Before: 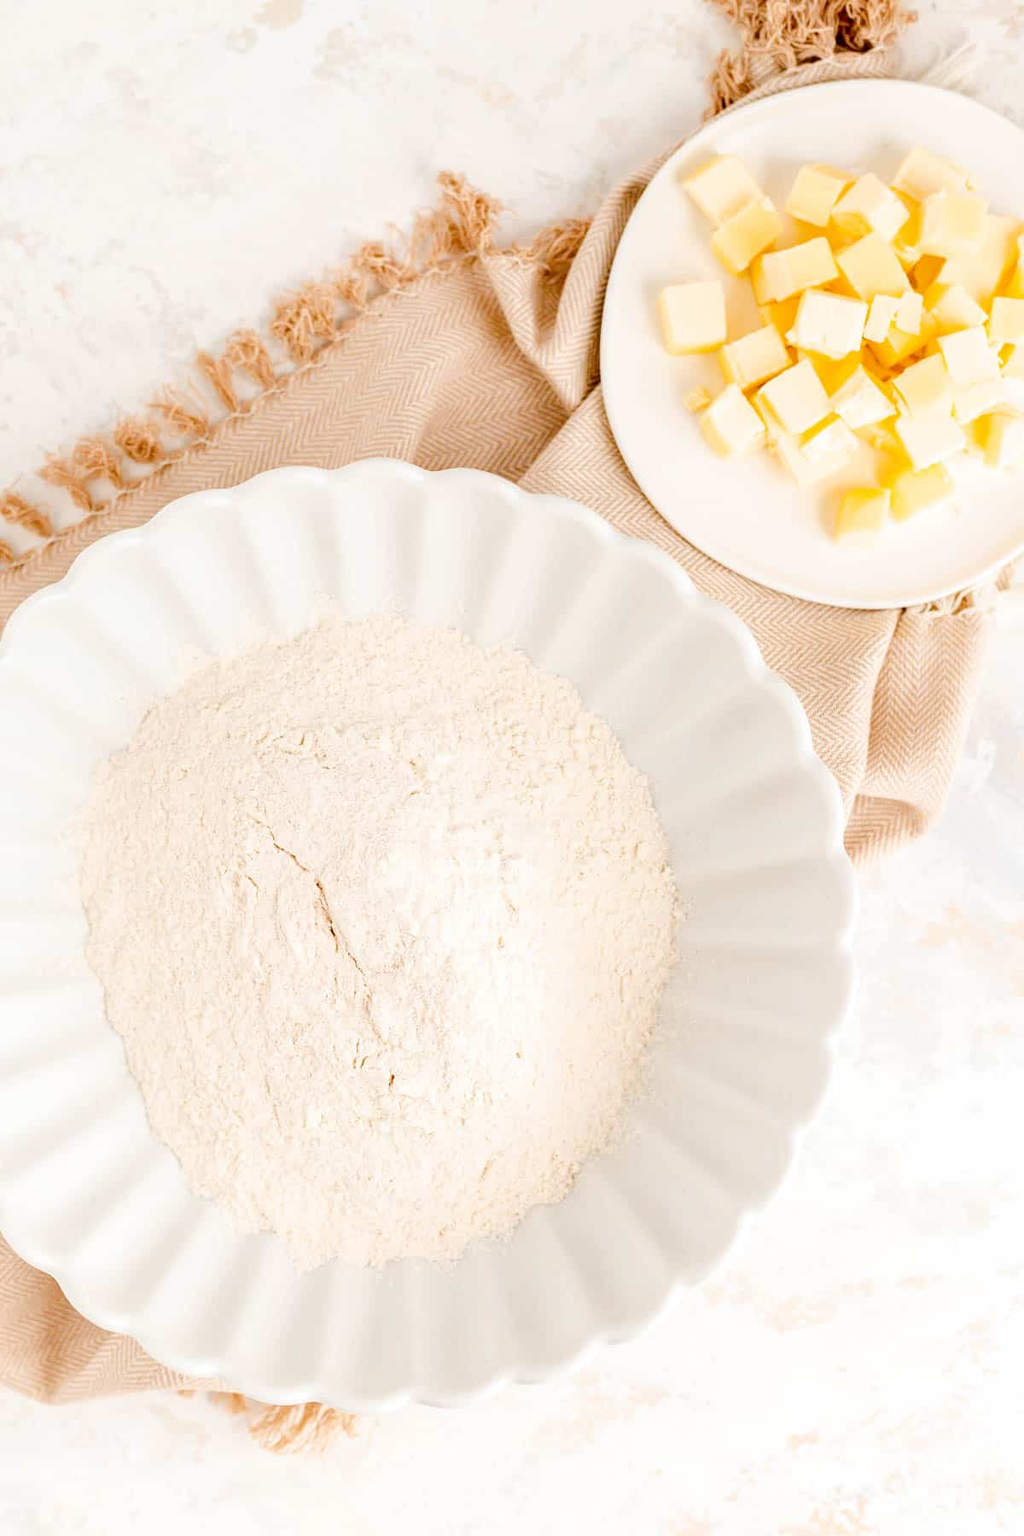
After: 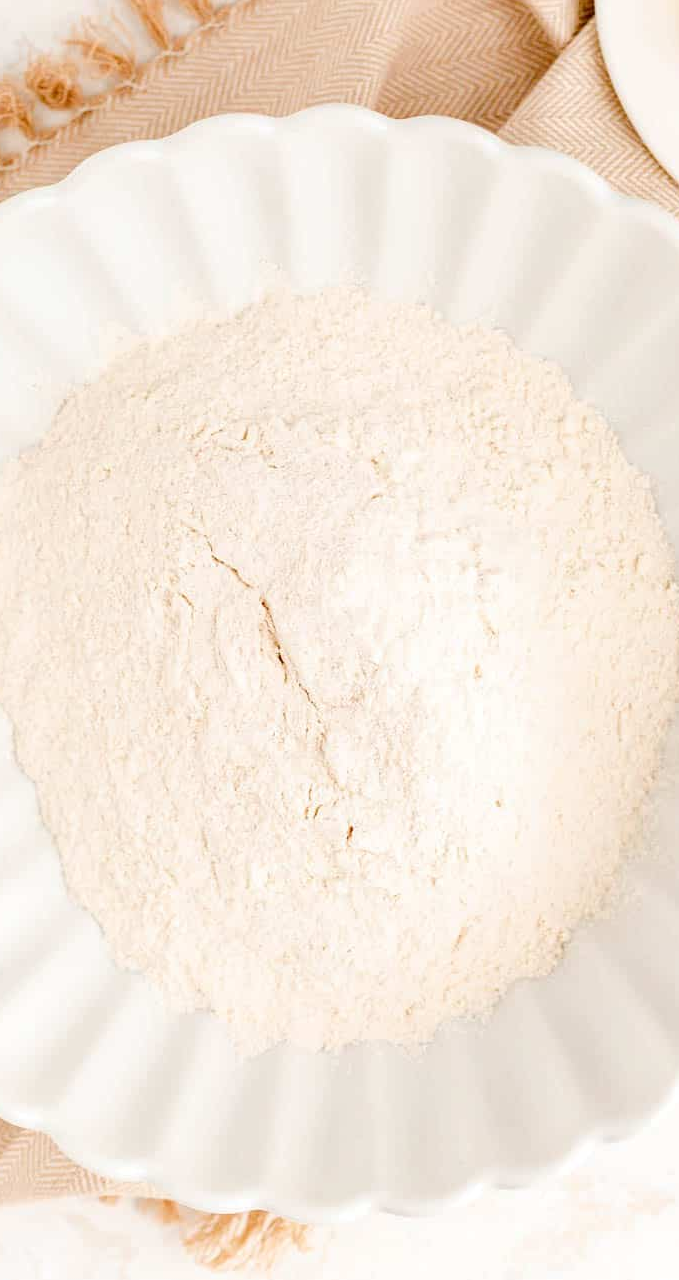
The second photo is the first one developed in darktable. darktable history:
crop: left 9.084%, top 24.074%, right 34.275%, bottom 4.769%
